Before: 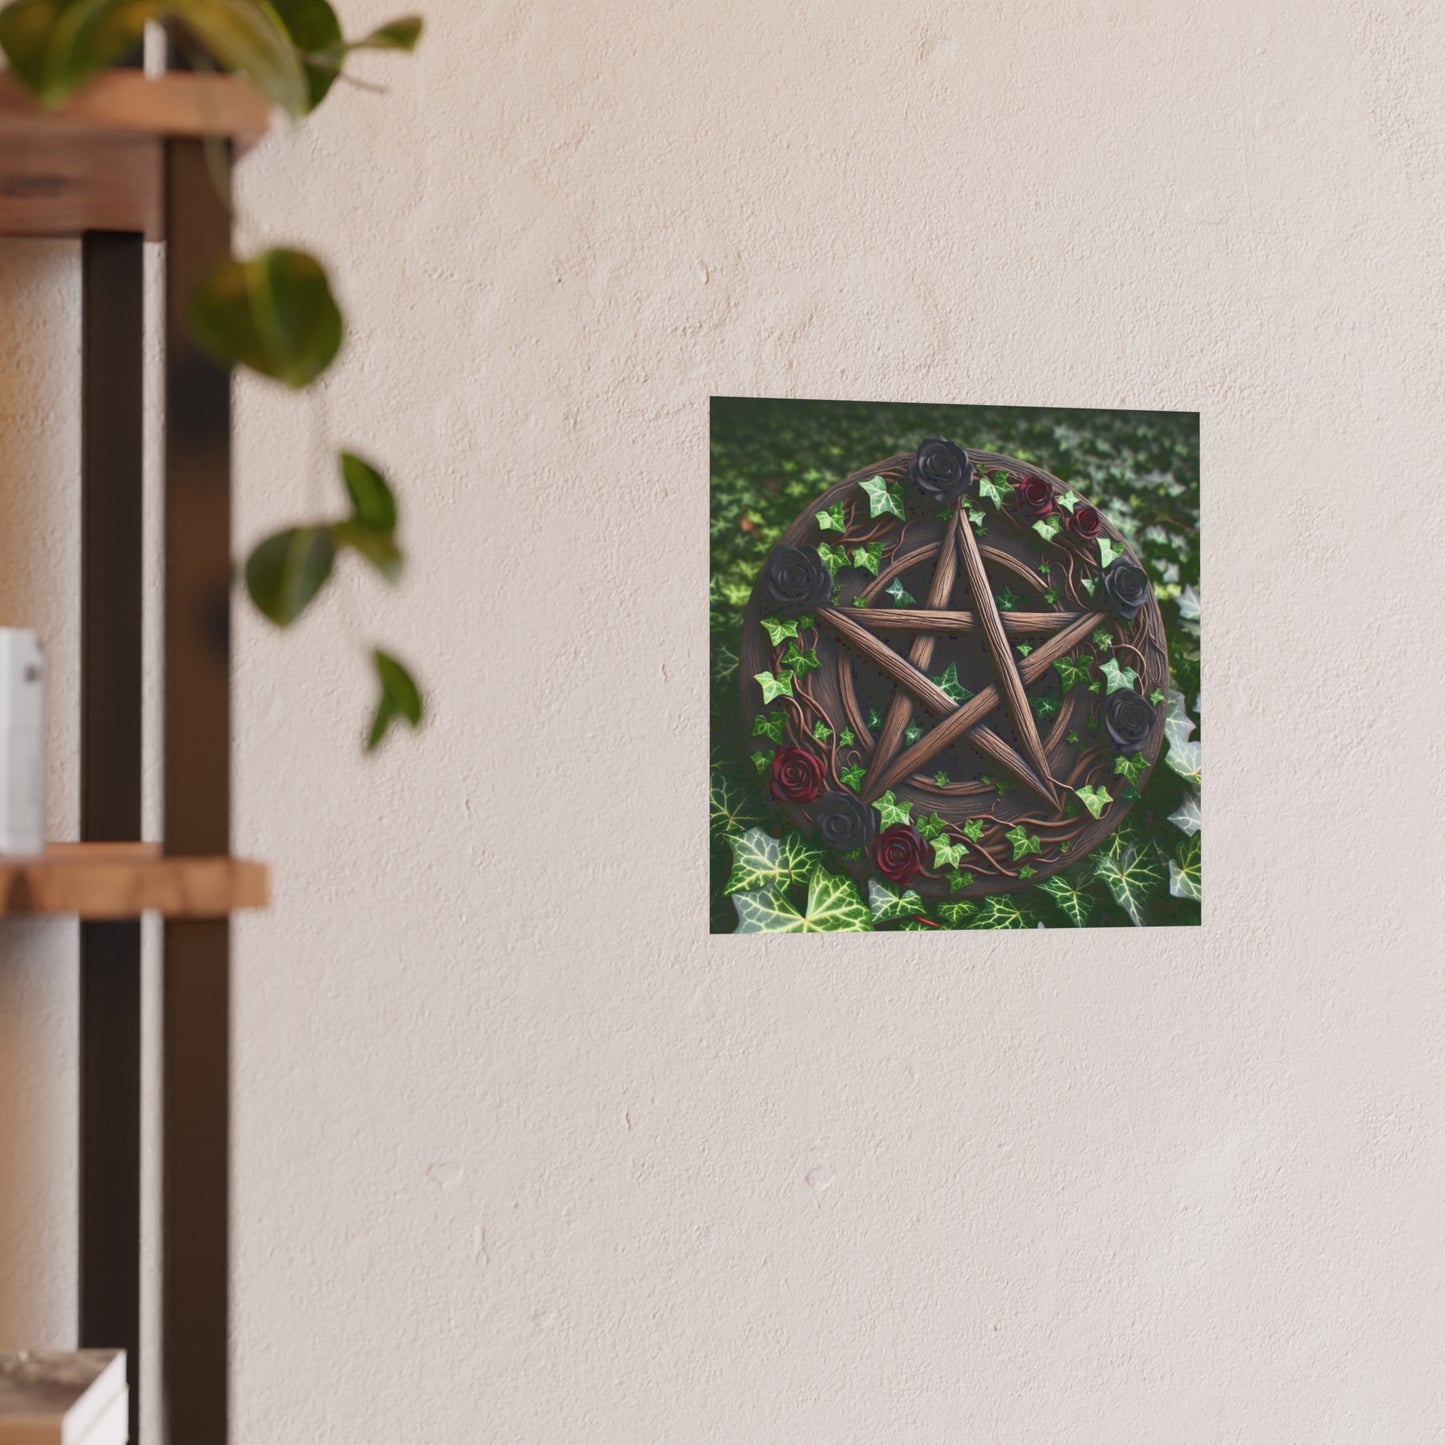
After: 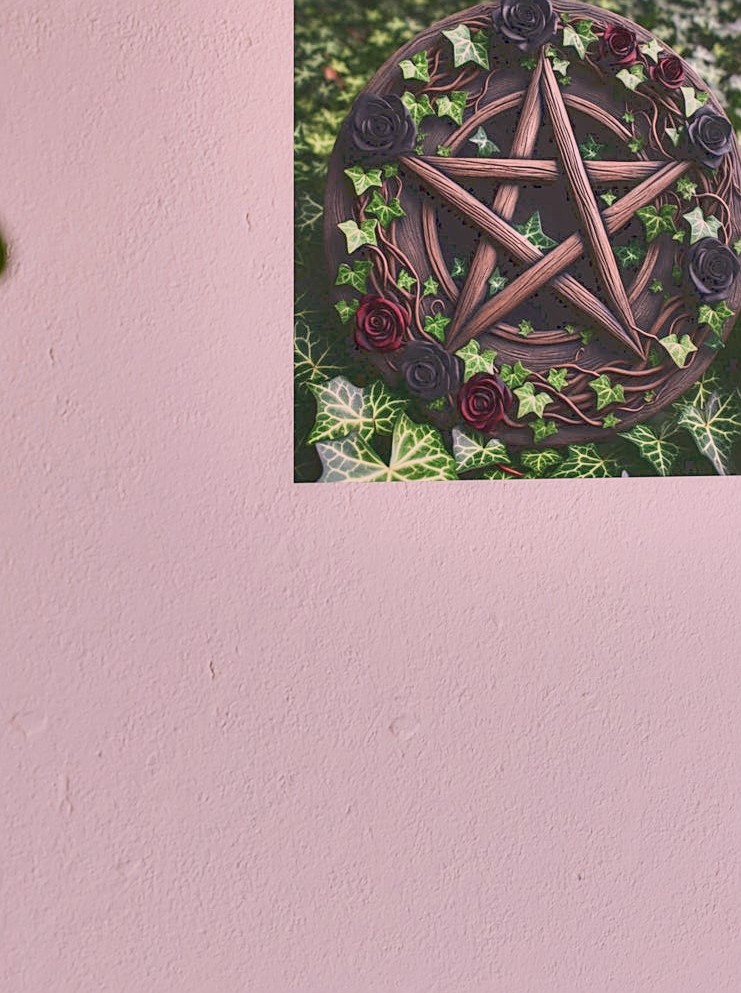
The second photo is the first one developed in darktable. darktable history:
exposure: black level correction 0, exposure 0.5 EV, compensate exposure bias true, compensate highlight preservation false
shadows and highlights: shadows 22.6, highlights -48.56, soften with gaussian
filmic rgb: black relative exposure -7.34 EV, white relative exposure 5.06 EV, hardness 3.2
crop and rotate: left 28.83%, top 31.25%, right 19.847%
sharpen: on, module defaults
color correction: highlights a* 14.55, highlights b* 4.82
local contrast: detail 130%
color calibration: illuminant as shot in camera, x 0.358, y 0.373, temperature 4628.91 K
